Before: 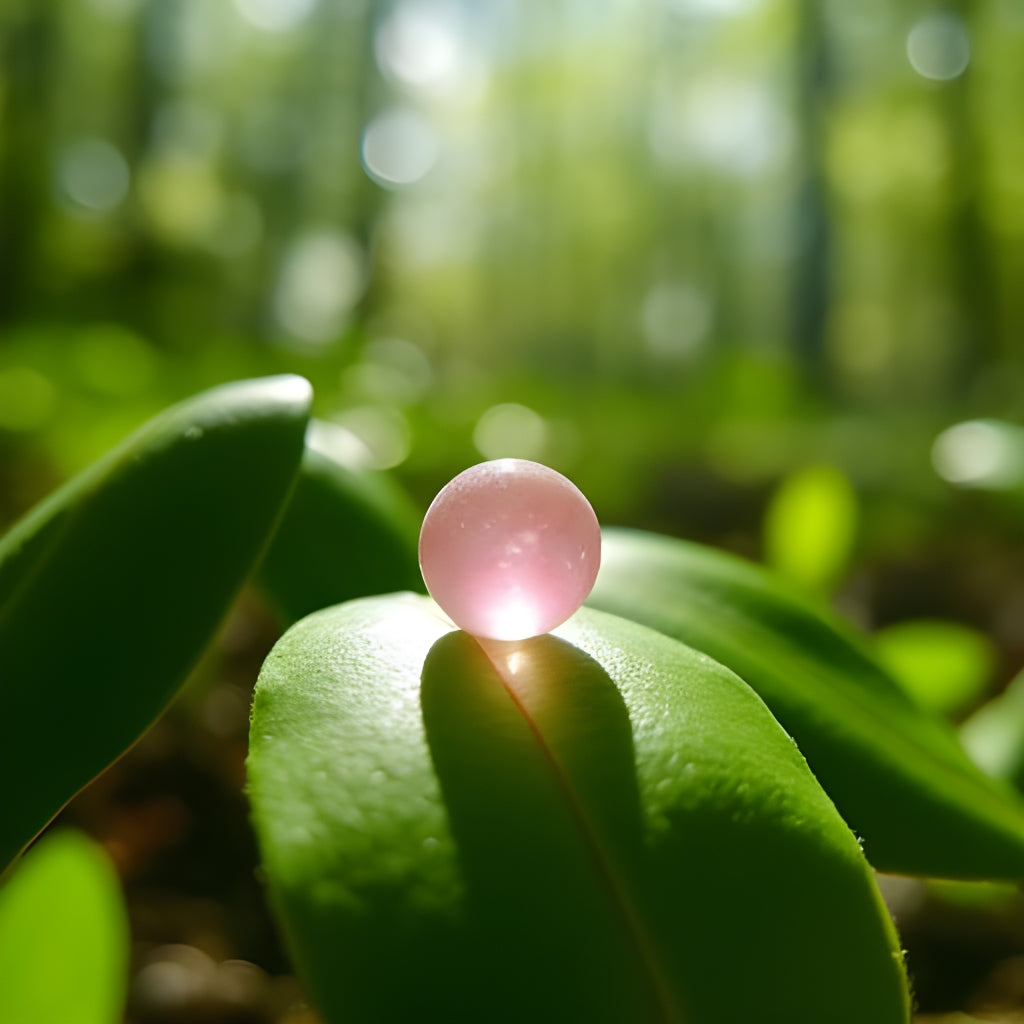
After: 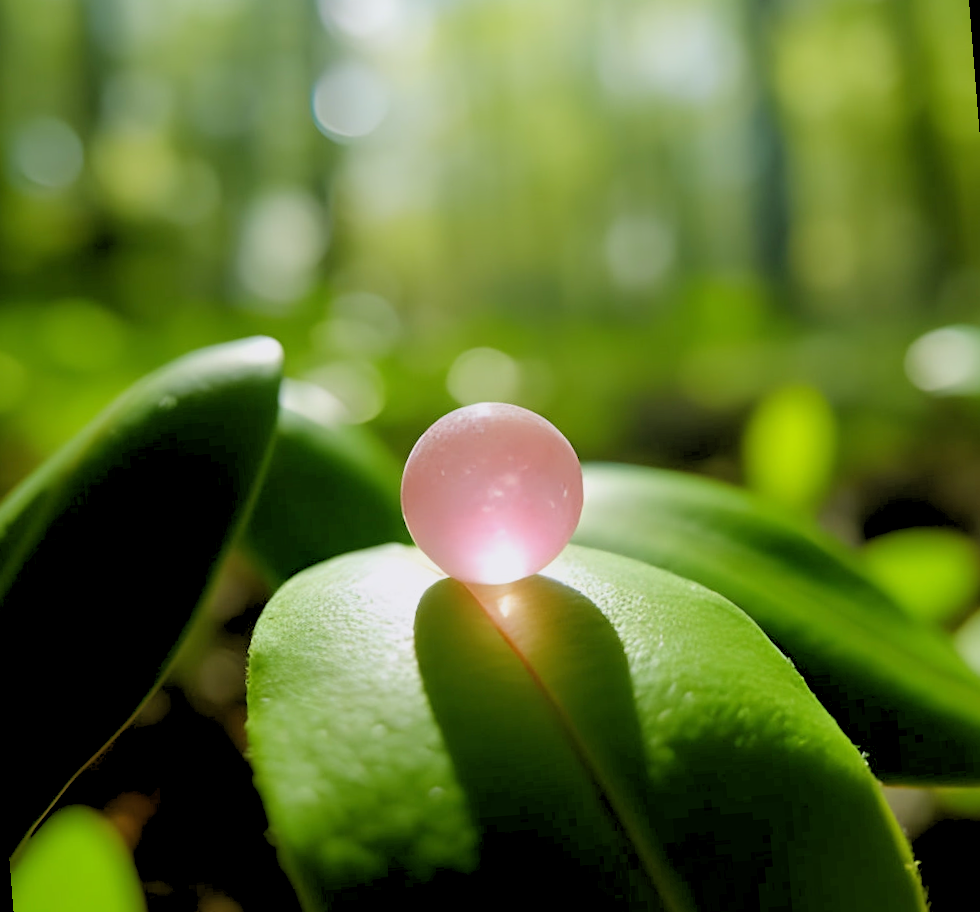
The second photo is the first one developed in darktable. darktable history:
rotate and perspective: rotation -4.57°, crop left 0.054, crop right 0.944, crop top 0.087, crop bottom 0.914
rgb levels: preserve colors sum RGB, levels [[0.038, 0.433, 0.934], [0, 0.5, 1], [0, 0.5, 1]]
white balance: red 1.004, blue 1.024
